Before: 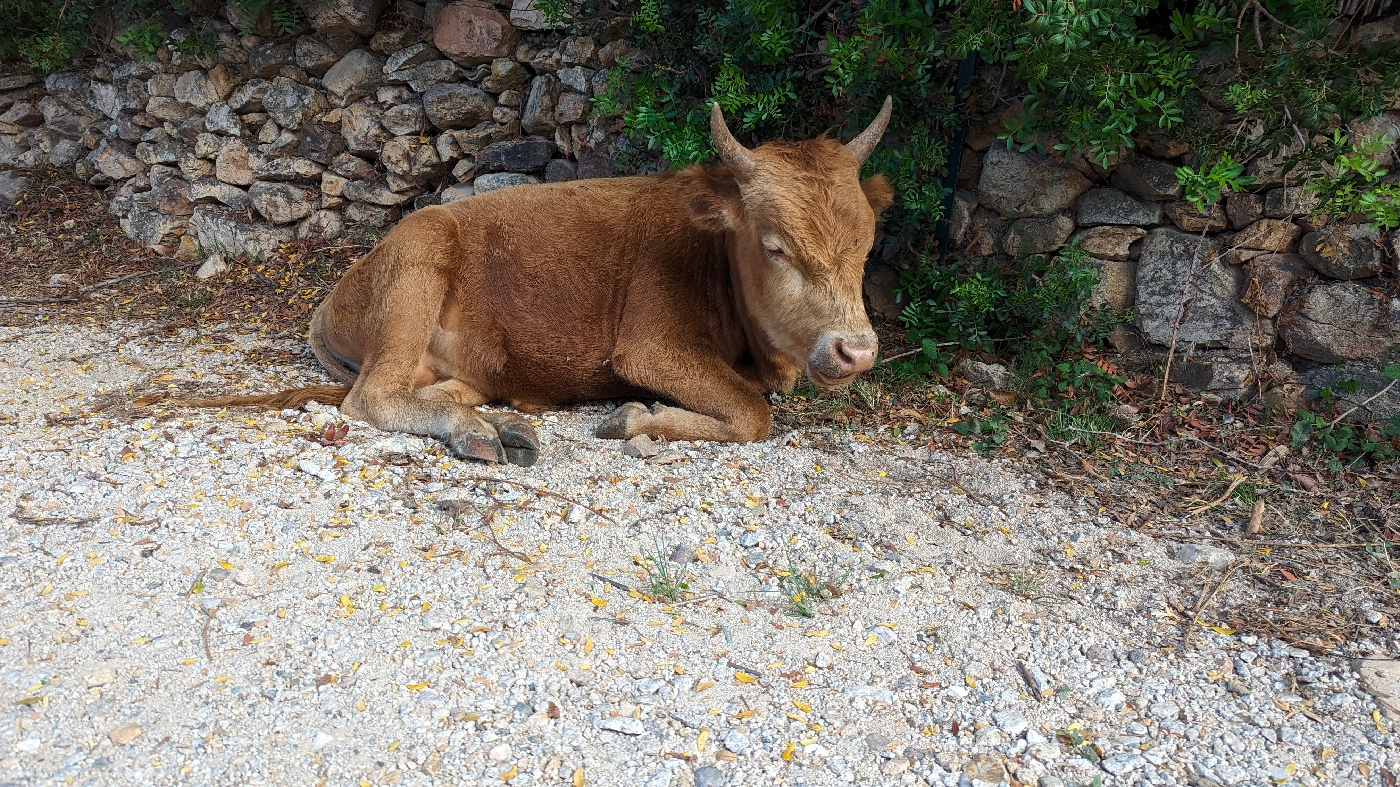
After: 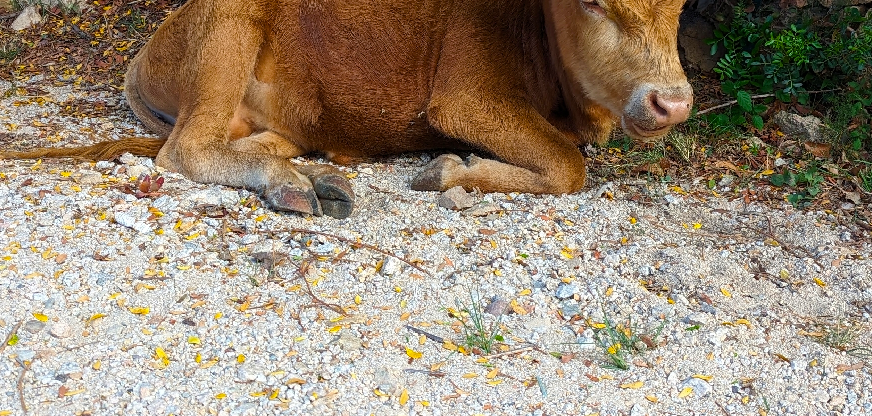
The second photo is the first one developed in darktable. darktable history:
crop: left 13.241%, top 31.53%, right 24.423%, bottom 15.603%
color balance rgb: perceptual saturation grading › global saturation 30.46%, global vibrance 20%
